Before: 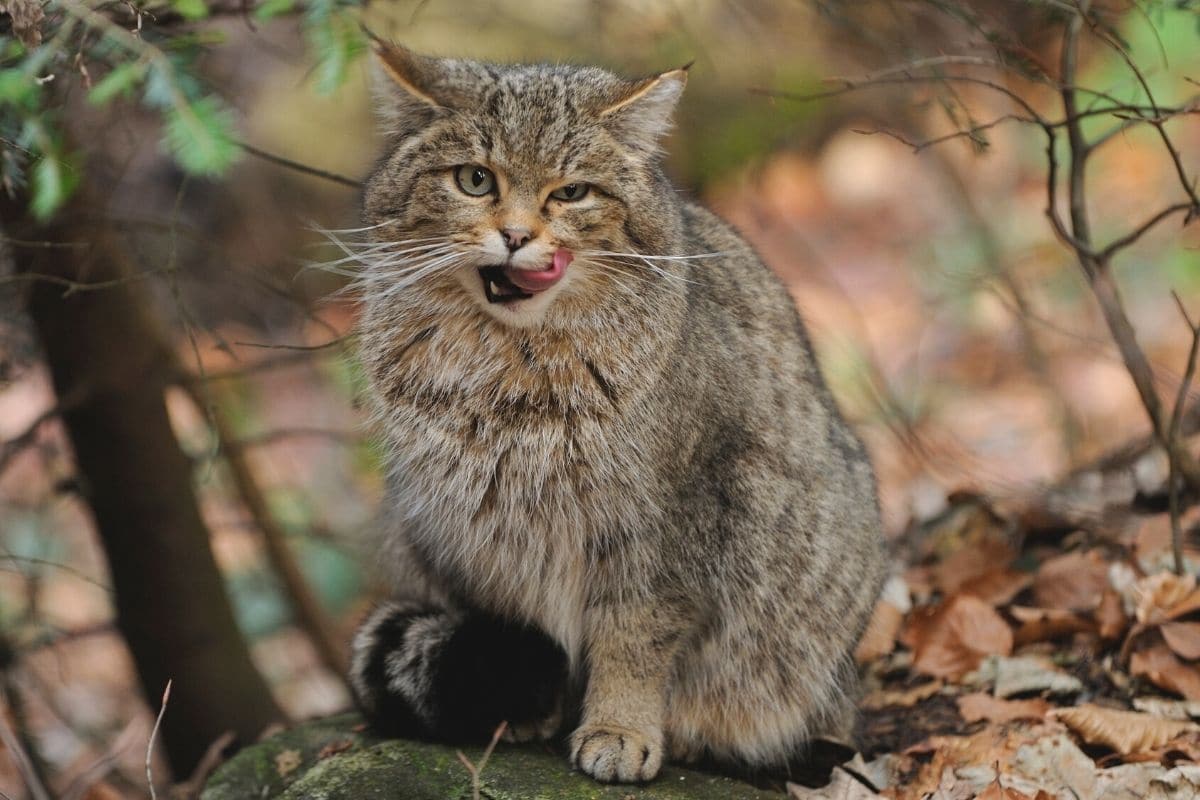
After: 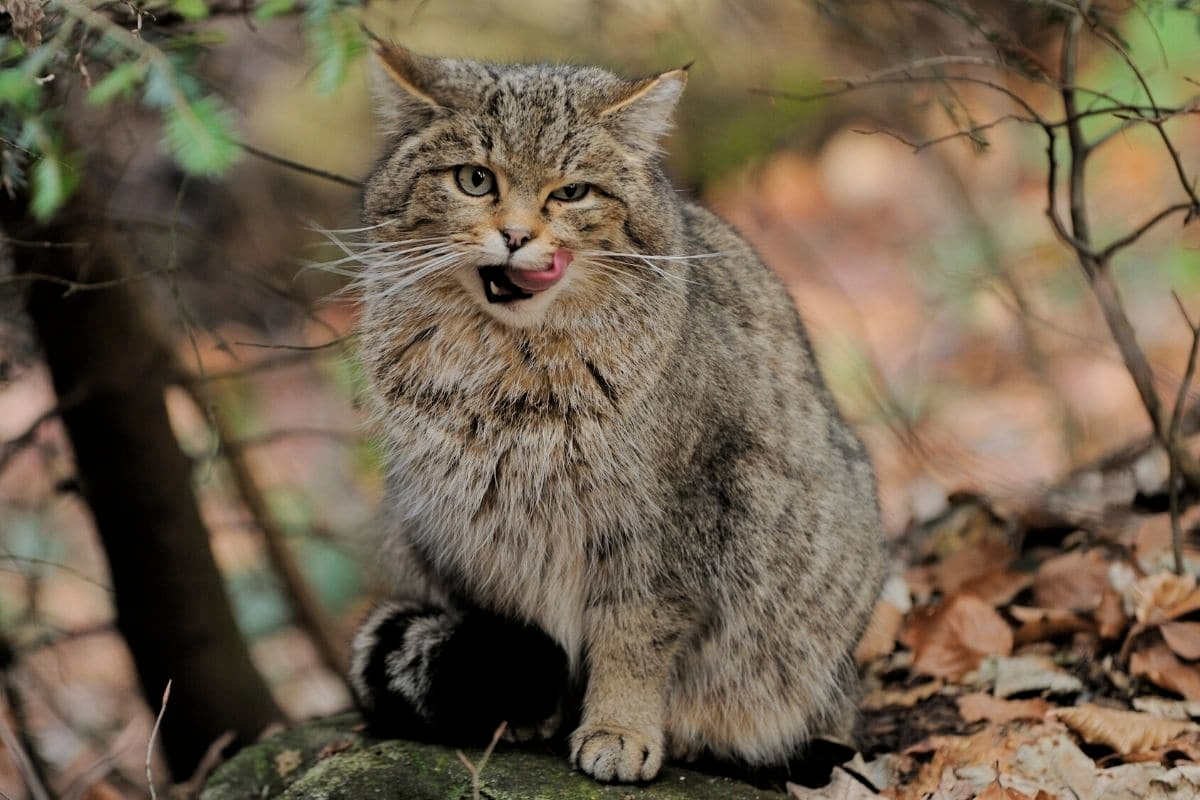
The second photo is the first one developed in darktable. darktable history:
filmic rgb: black relative exposure -7.6 EV, white relative exposure 4.64 EV, target black luminance 0%, hardness 3.49, latitude 50.44%, contrast 1.039, highlights saturation mix 9.16%, shadows ↔ highlights balance -0.178%, color science v6 (2022)
